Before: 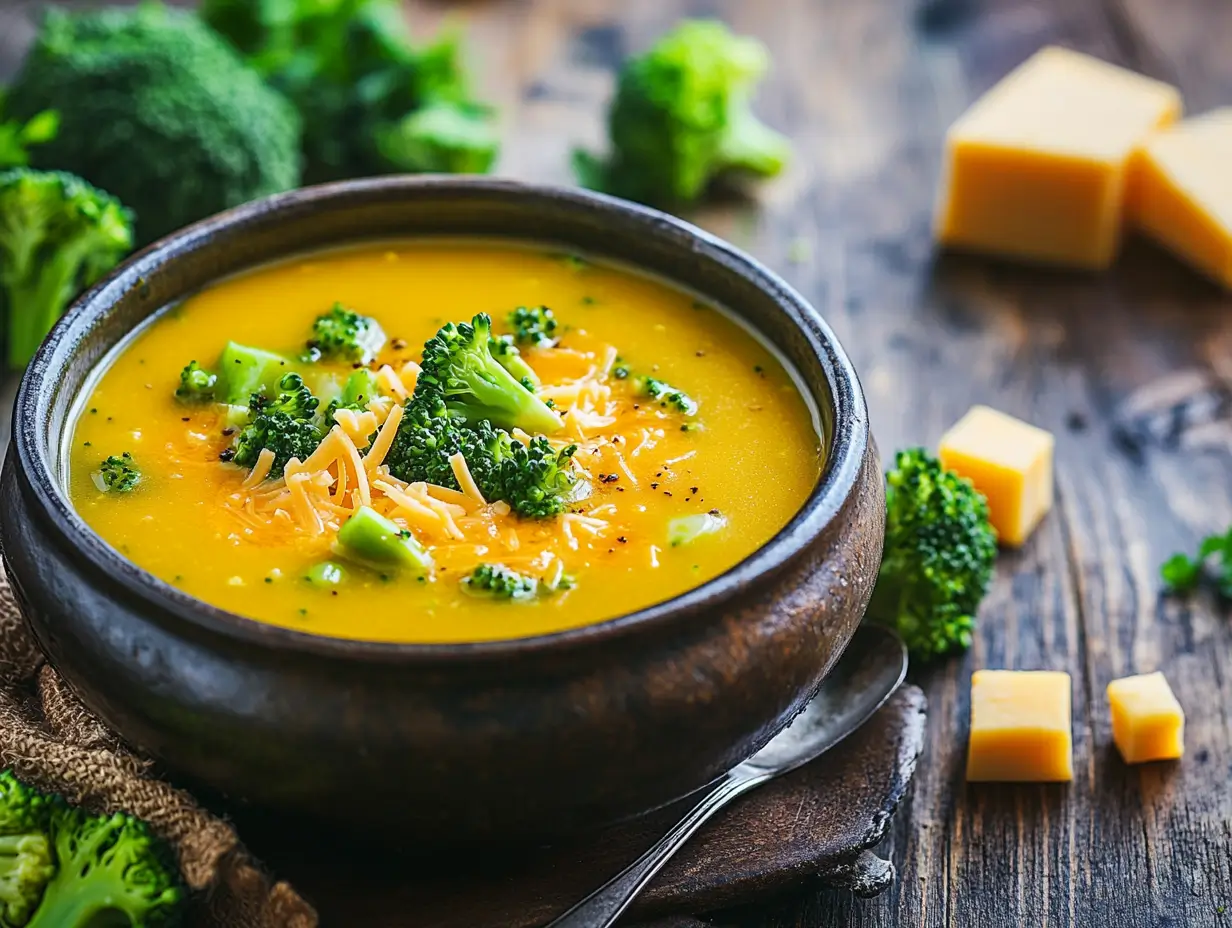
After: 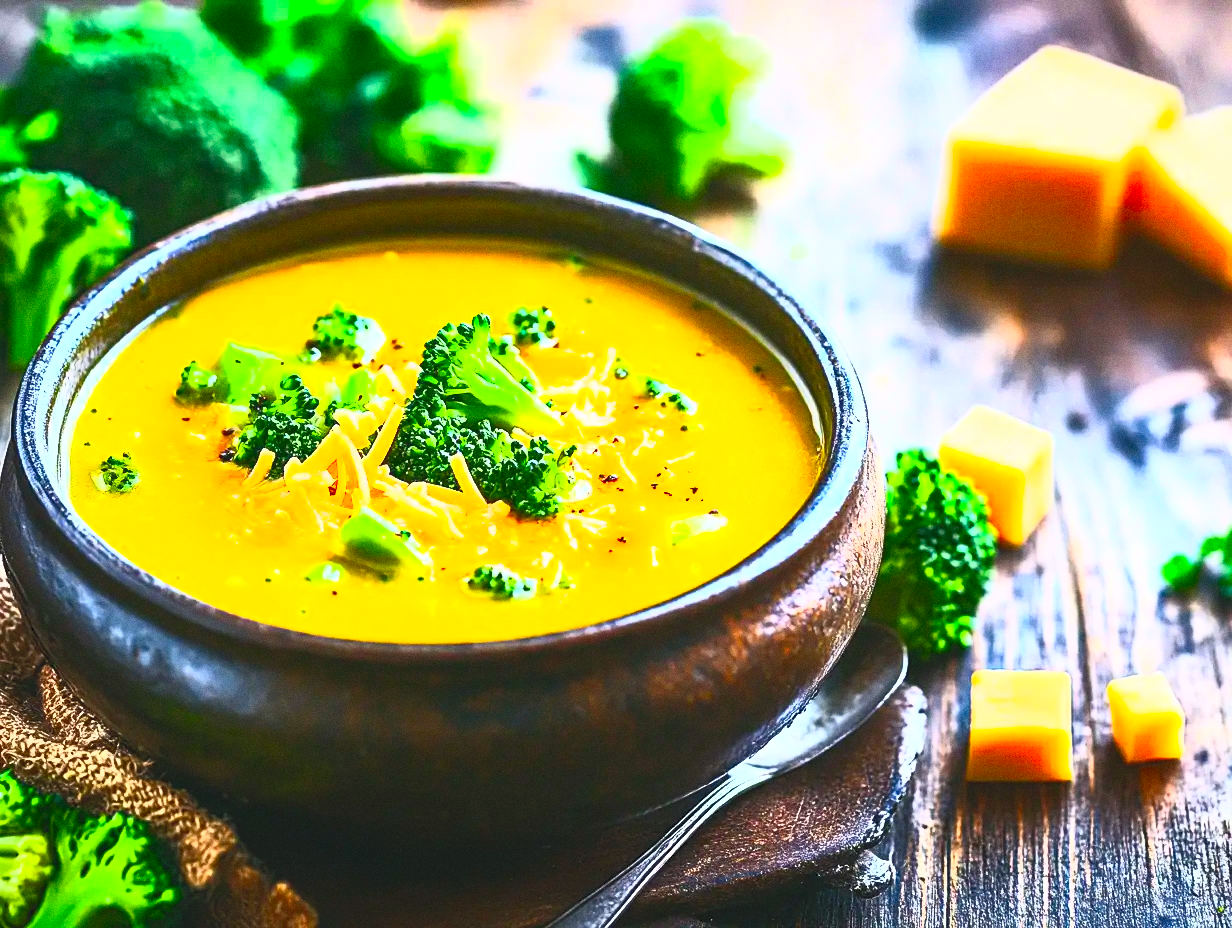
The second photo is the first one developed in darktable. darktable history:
grain: coarseness 0.09 ISO
white balance: emerald 1
contrast brightness saturation: contrast 1, brightness 1, saturation 1
